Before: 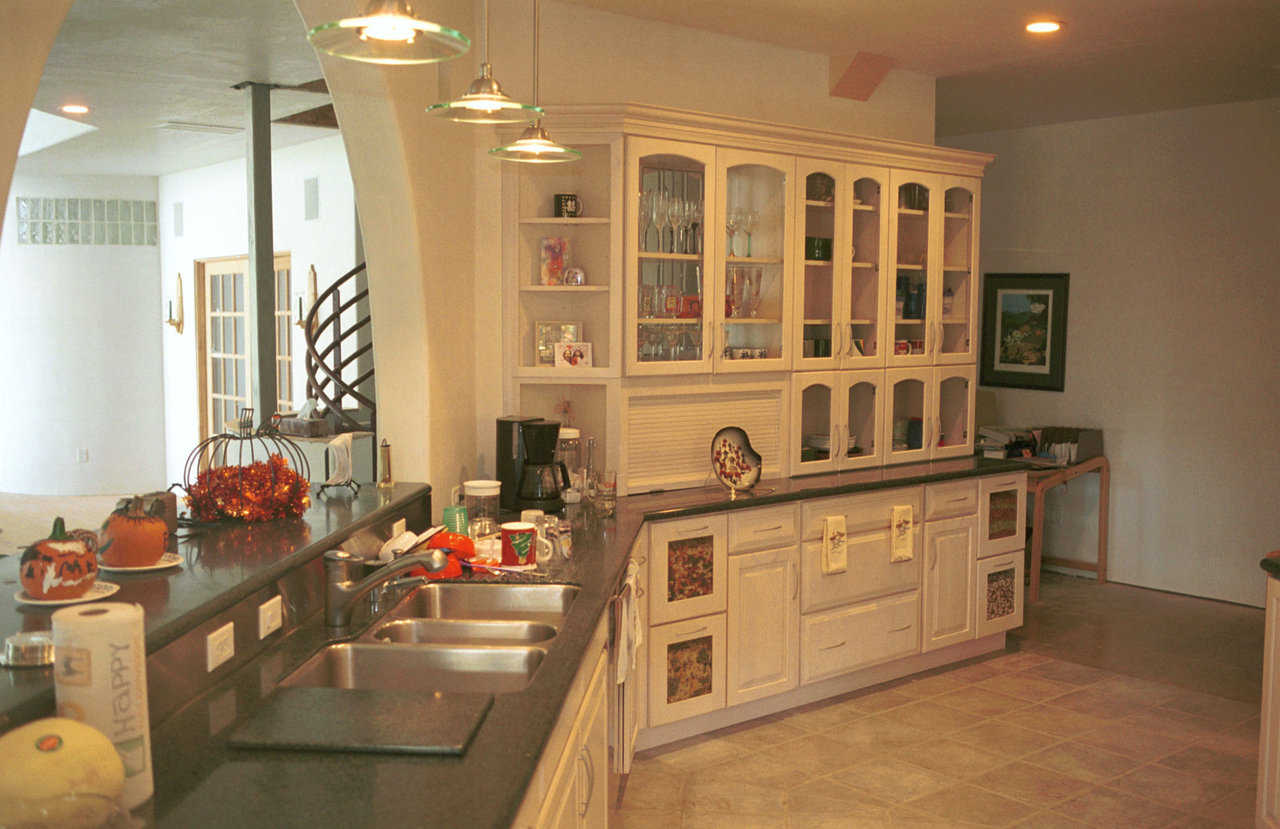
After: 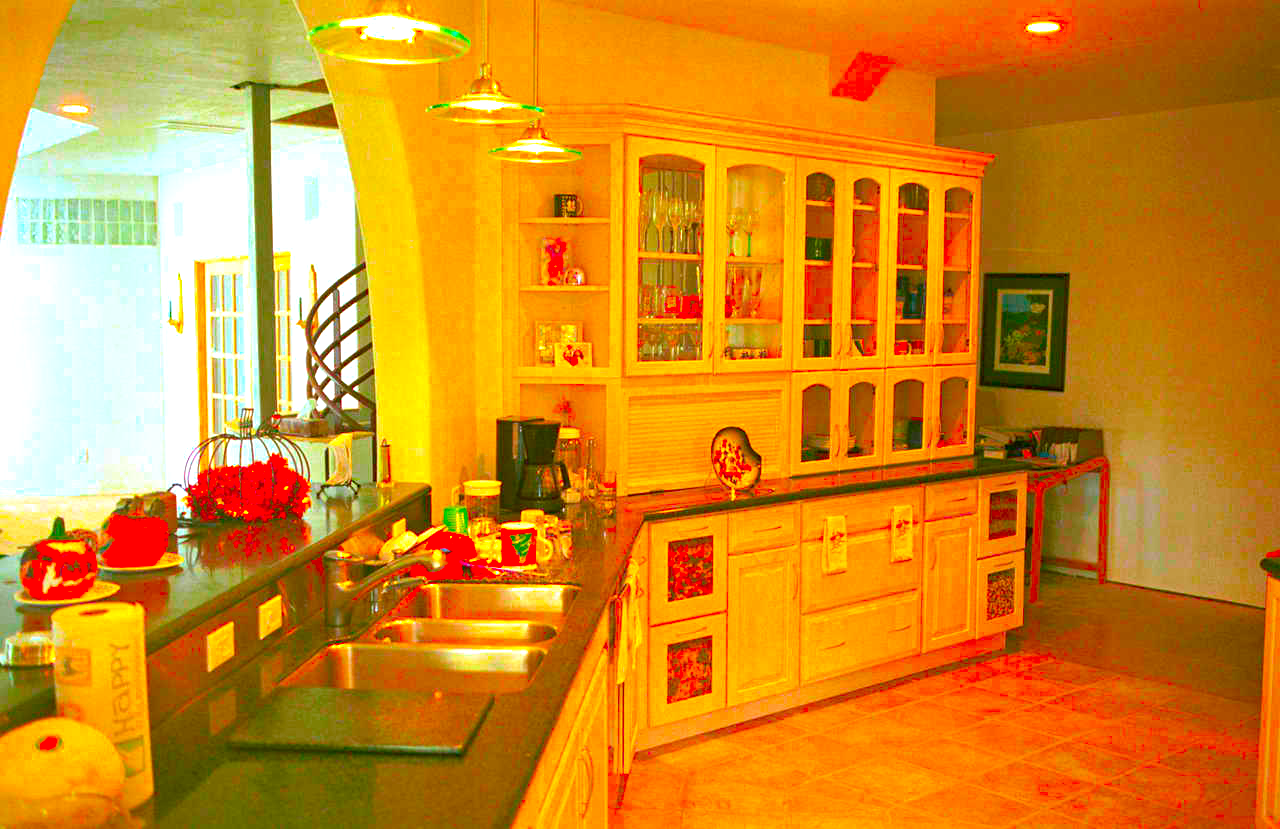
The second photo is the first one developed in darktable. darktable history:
haze removal: strength 0.29, distance 0.25, compatibility mode true, adaptive false
white balance: red 0.967, blue 1.049
exposure: black level correction -0.001, exposure 0.9 EV, compensate exposure bias true, compensate highlight preservation false
color correction: saturation 3
